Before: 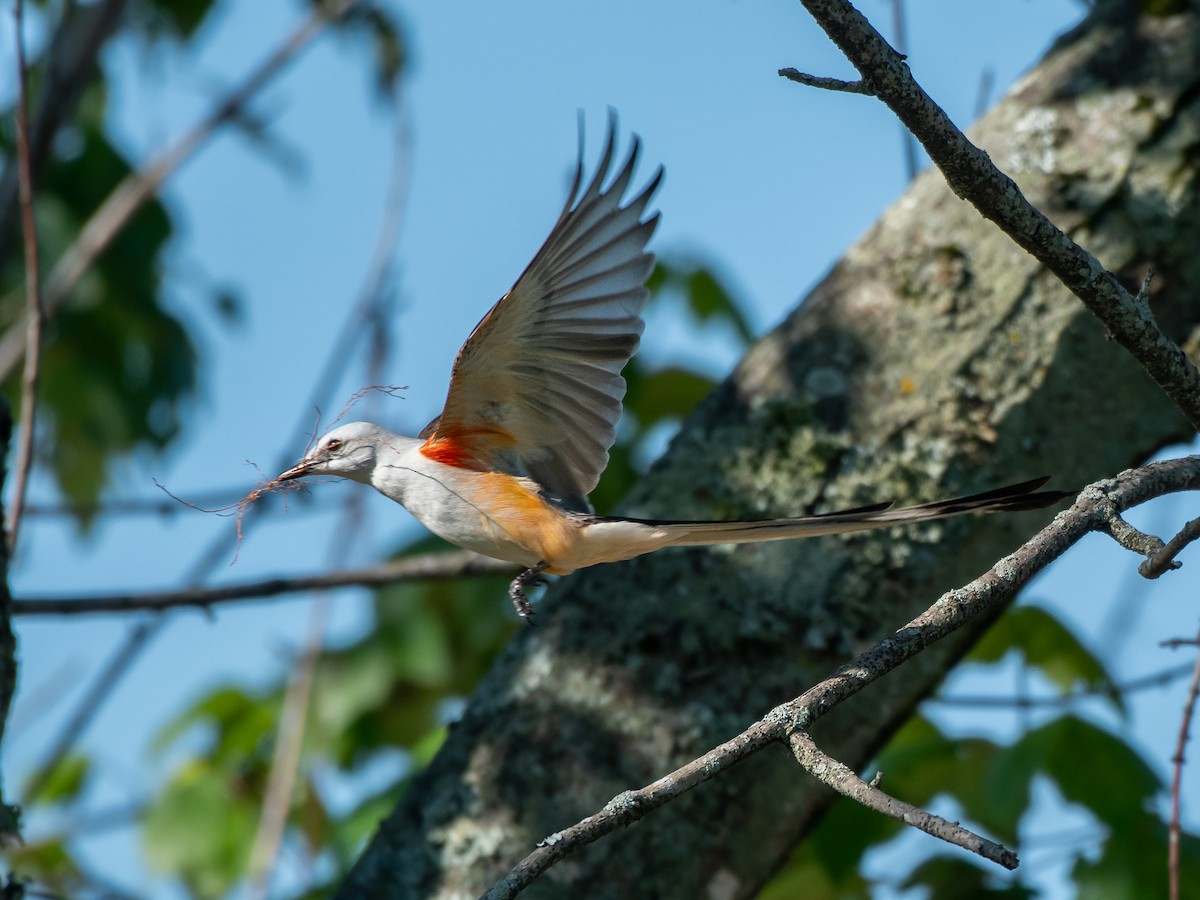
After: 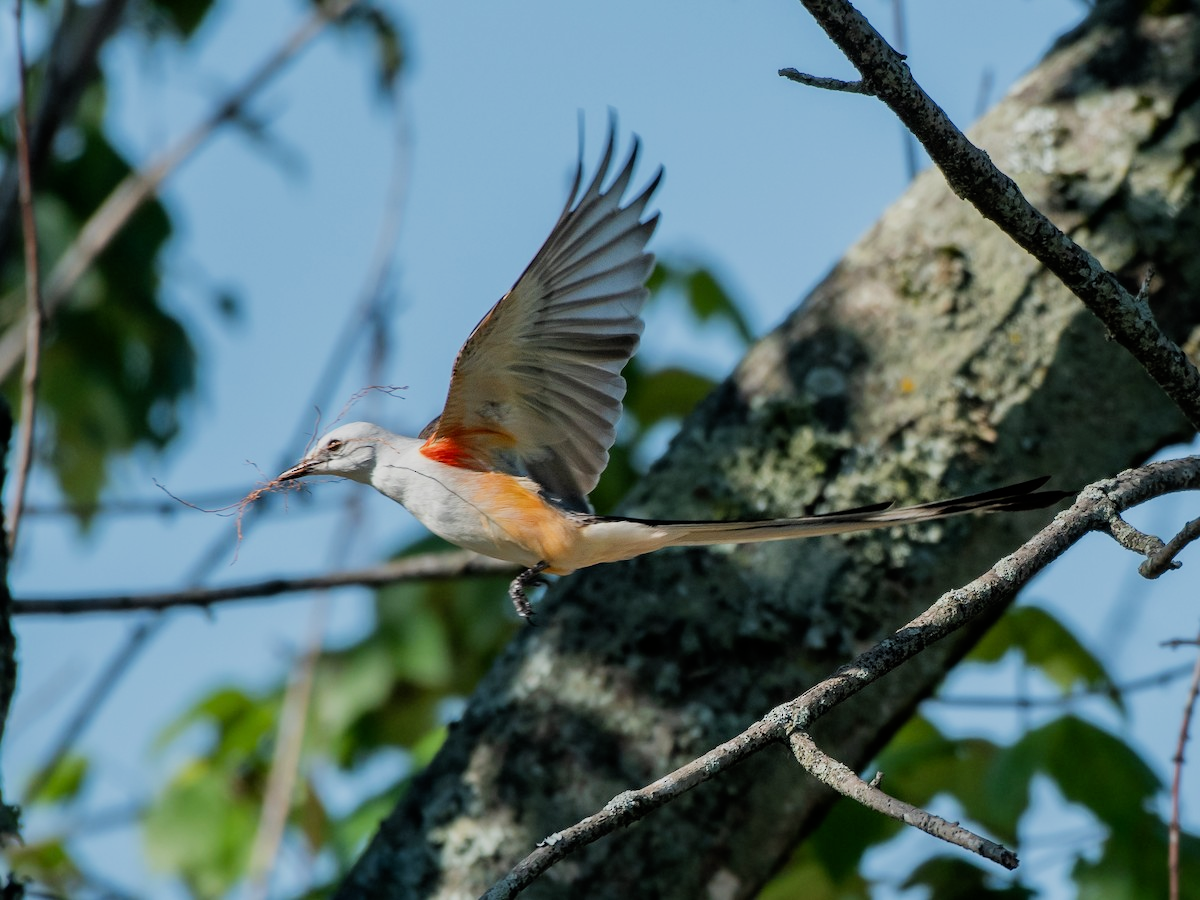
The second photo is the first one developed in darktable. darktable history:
filmic rgb: black relative exposure -7.65 EV, white relative exposure 4.56 EV, hardness 3.61
exposure: exposure 0.3 EV, compensate highlight preservation false
